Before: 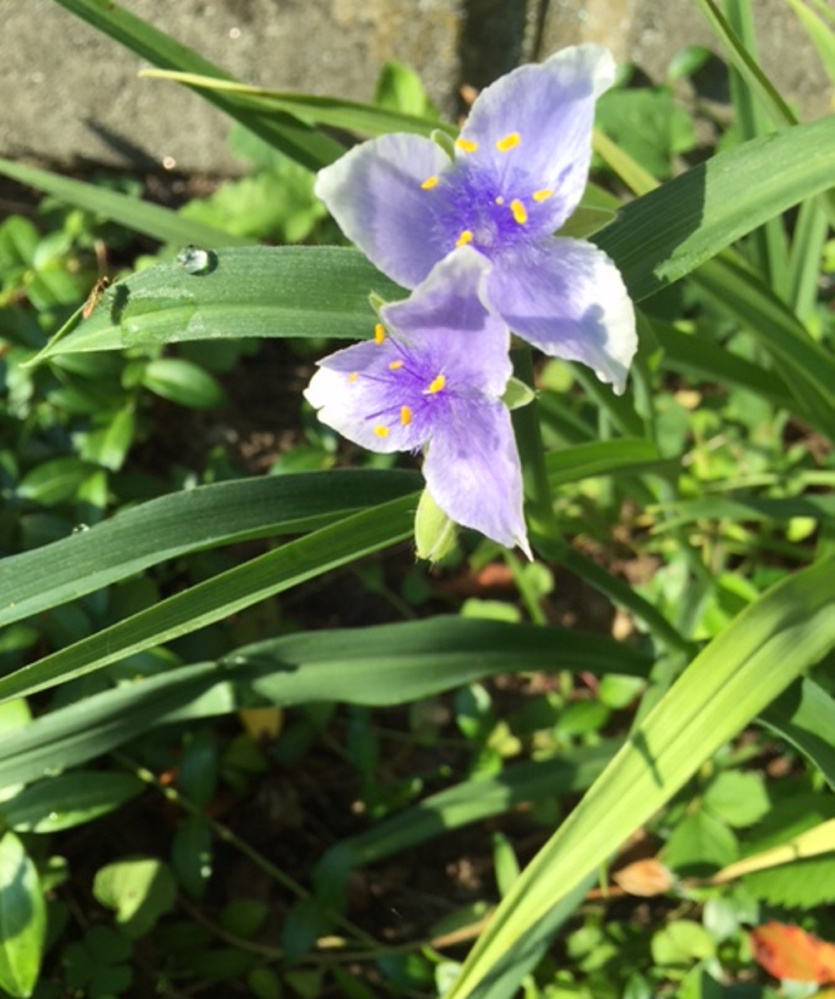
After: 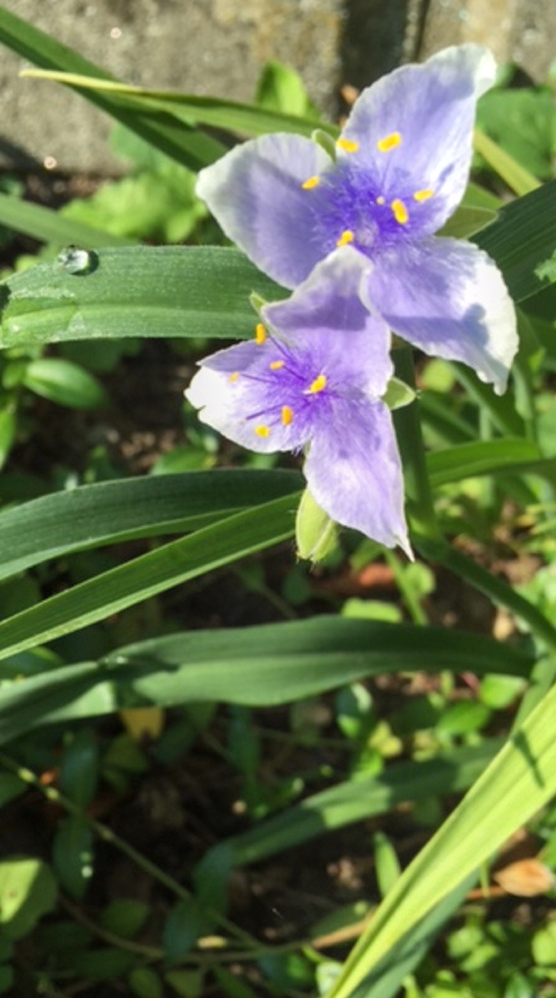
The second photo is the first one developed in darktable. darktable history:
crop and rotate: left 14.292%, right 19.041%
shadows and highlights: shadows 25, highlights -25
local contrast: detail 117%
